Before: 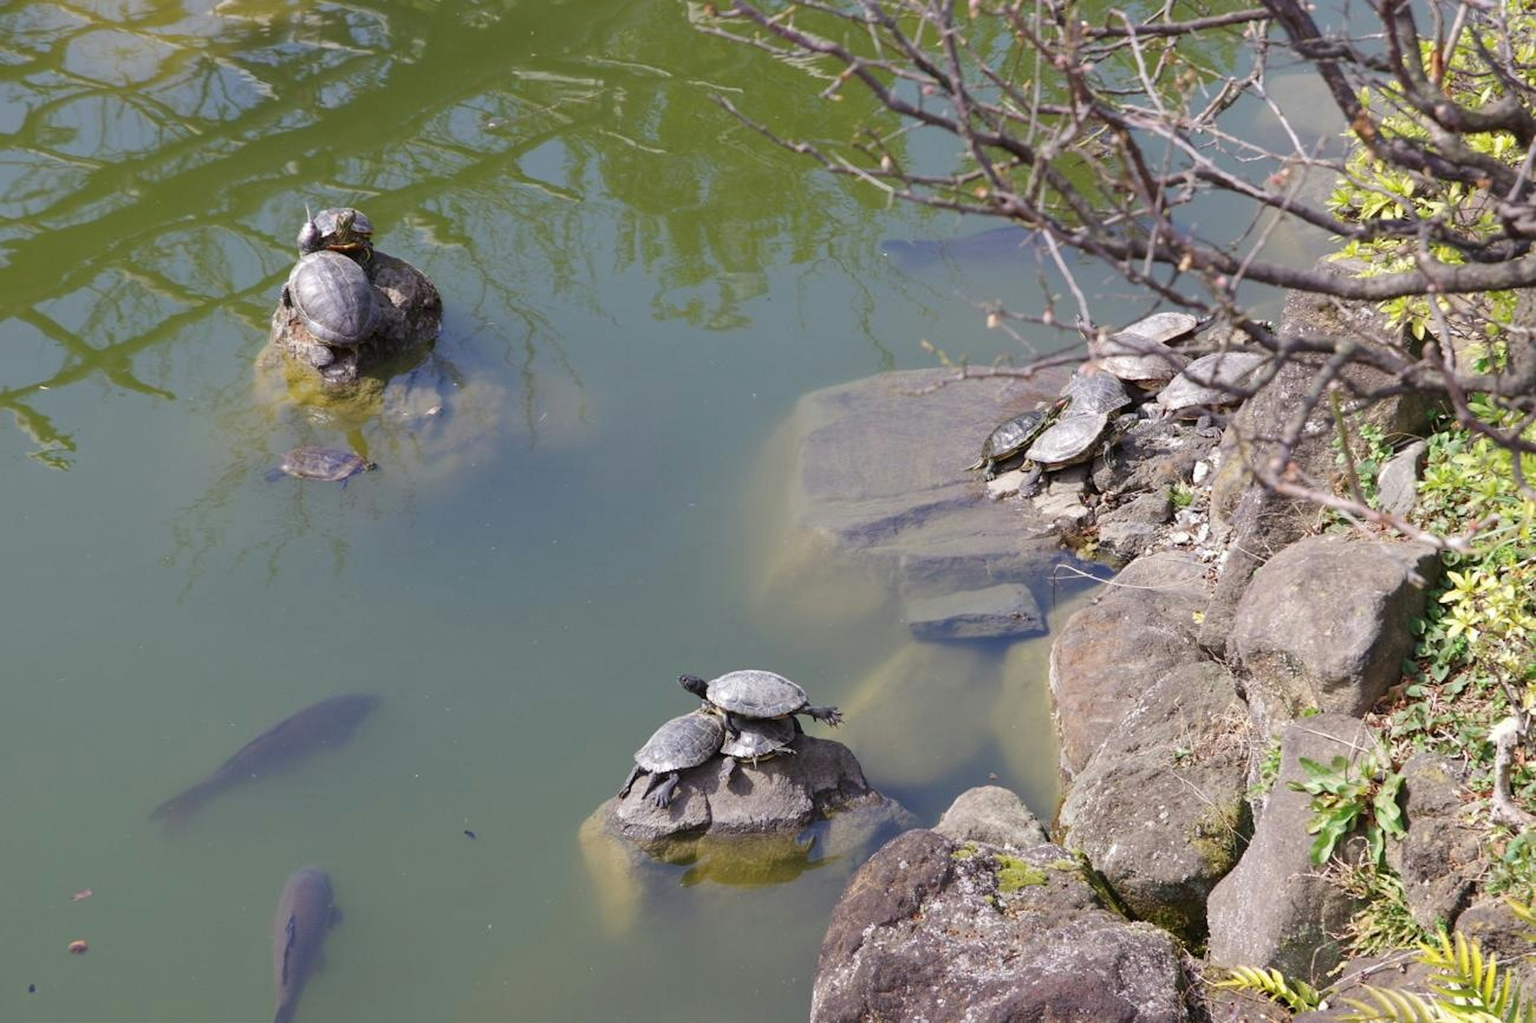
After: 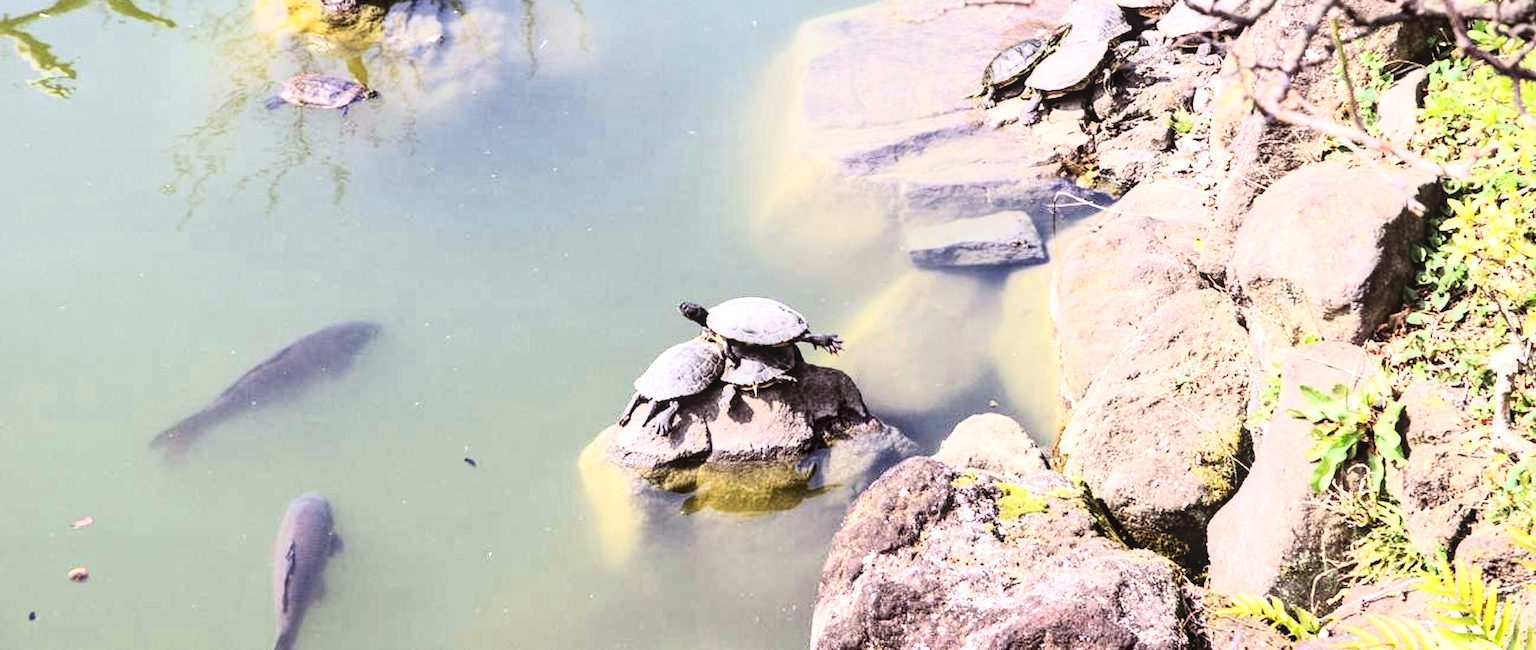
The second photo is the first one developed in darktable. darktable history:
tone equalizer: -8 EV -0.417 EV, -7 EV -0.389 EV, -6 EV -0.333 EV, -5 EV -0.222 EV, -3 EV 0.222 EV, -2 EV 0.333 EV, -1 EV 0.389 EV, +0 EV 0.417 EV, edges refinement/feathering 500, mask exposure compensation -1.57 EV, preserve details no
crop and rotate: top 36.435%
color balance: mode lift, gamma, gain (sRGB), lift [1, 1.049, 1, 1]
rgb curve: curves: ch0 [(0, 0) (0.21, 0.15) (0.24, 0.21) (0.5, 0.75) (0.75, 0.96) (0.89, 0.99) (1, 1)]; ch1 [(0, 0.02) (0.21, 0.13) (0.25, 0.2) (0.5, 0.67) (0.75, 0.9) (0.89, 0.97) (1, 1)]; ch2 [(0, 0.02) (0.21, 0.13) (0.25, 0.2) (0.5, 0.67) (0.75, 0.9) (0.89, 0.97) (1, 1)], compensate middle gray true
local contrast: on, module defaults
